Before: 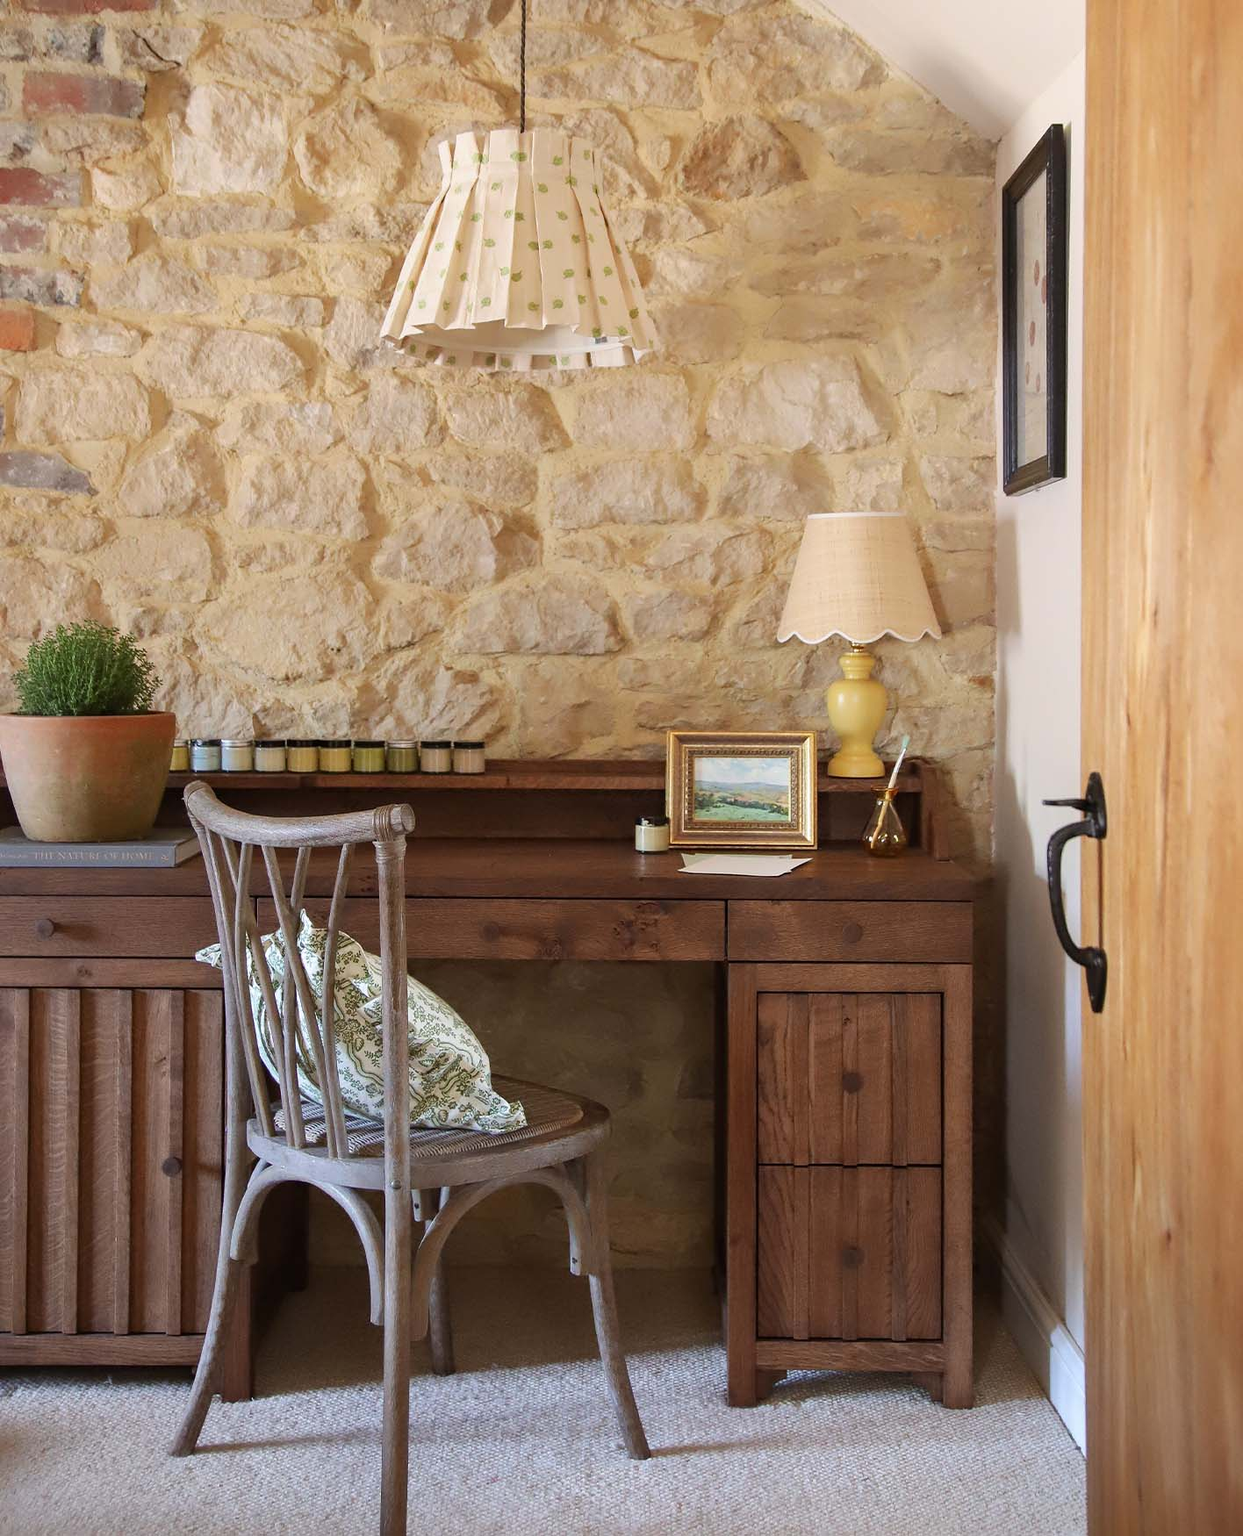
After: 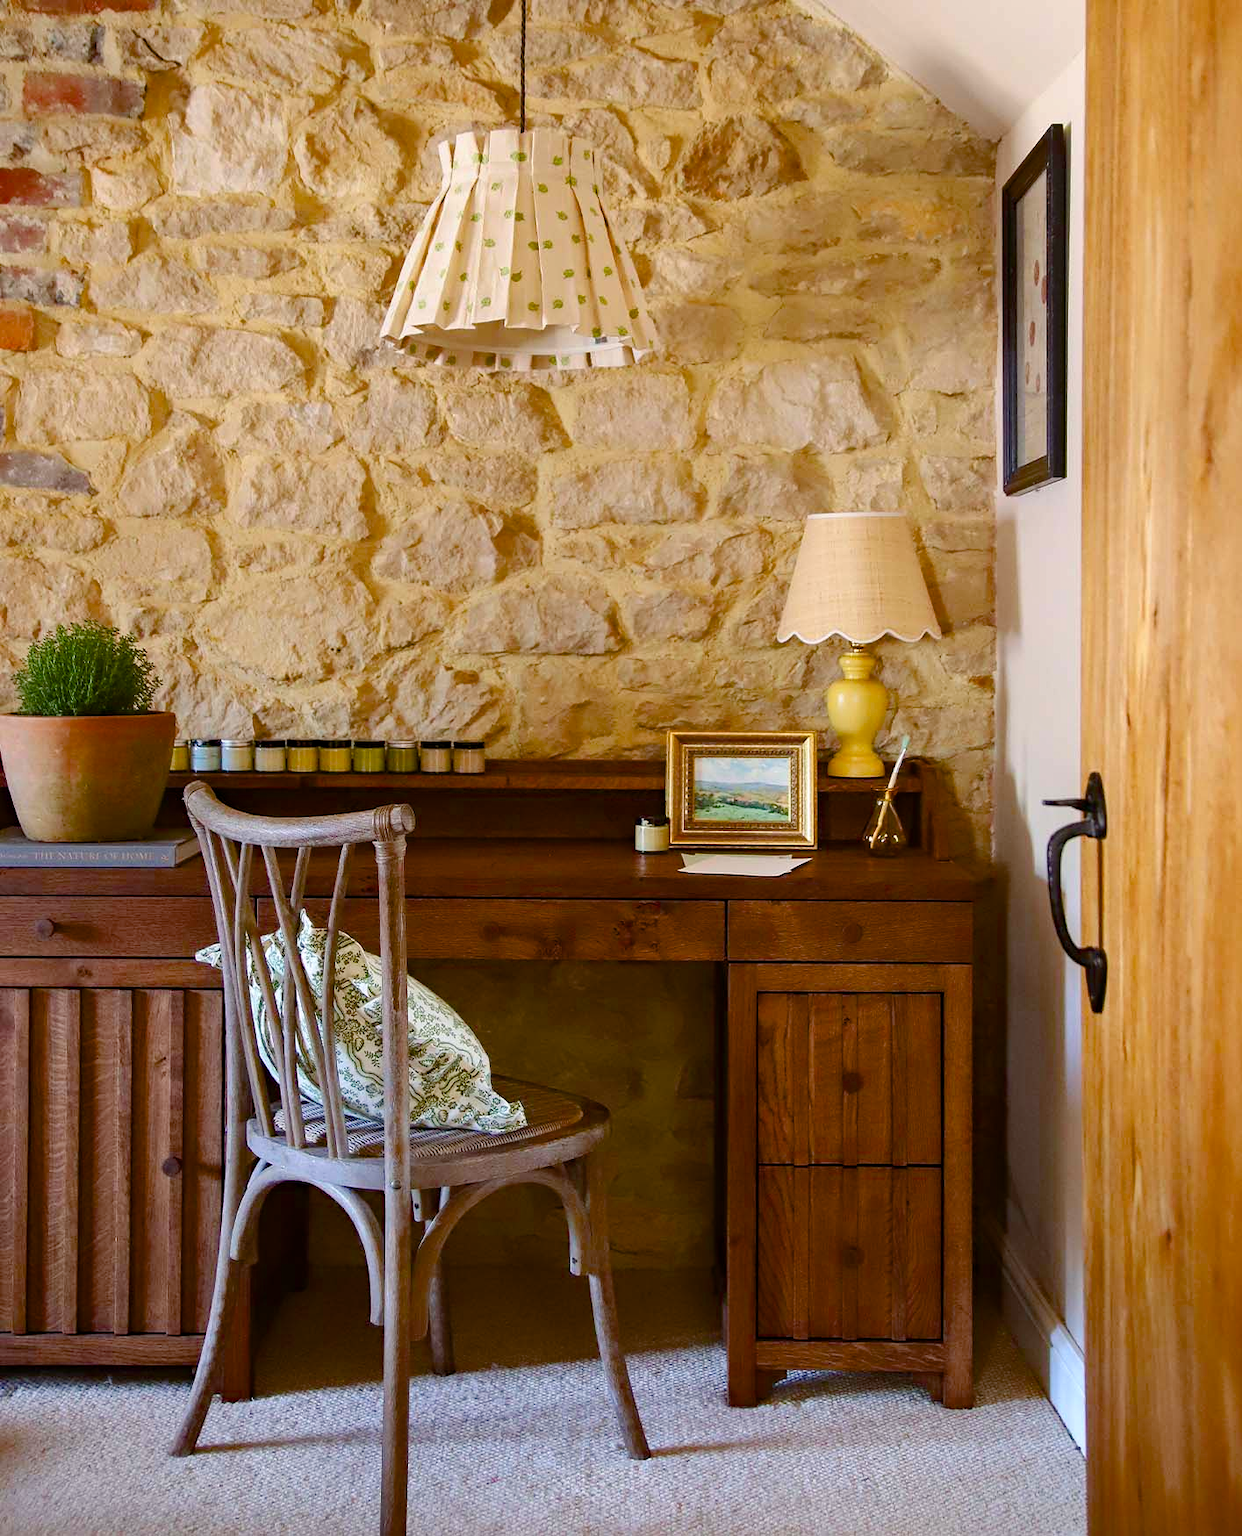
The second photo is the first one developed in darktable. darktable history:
color balance rgb: highlights gain › chroma 0.19%, highlights gain › hue 332.84°, linear chroma grading › global chroma 20.197%, perceptual saturation grading › global saturation 14.174%, perceptual saturation grading › highlights -25.5%, perceptual saturation grading › shadows 25.568%, global vibrance 16.784%, saturation formula JzAzBz (2021)
shadows and highlights: radius 266.9, soften with gaussian
haze removal: adaptive false
